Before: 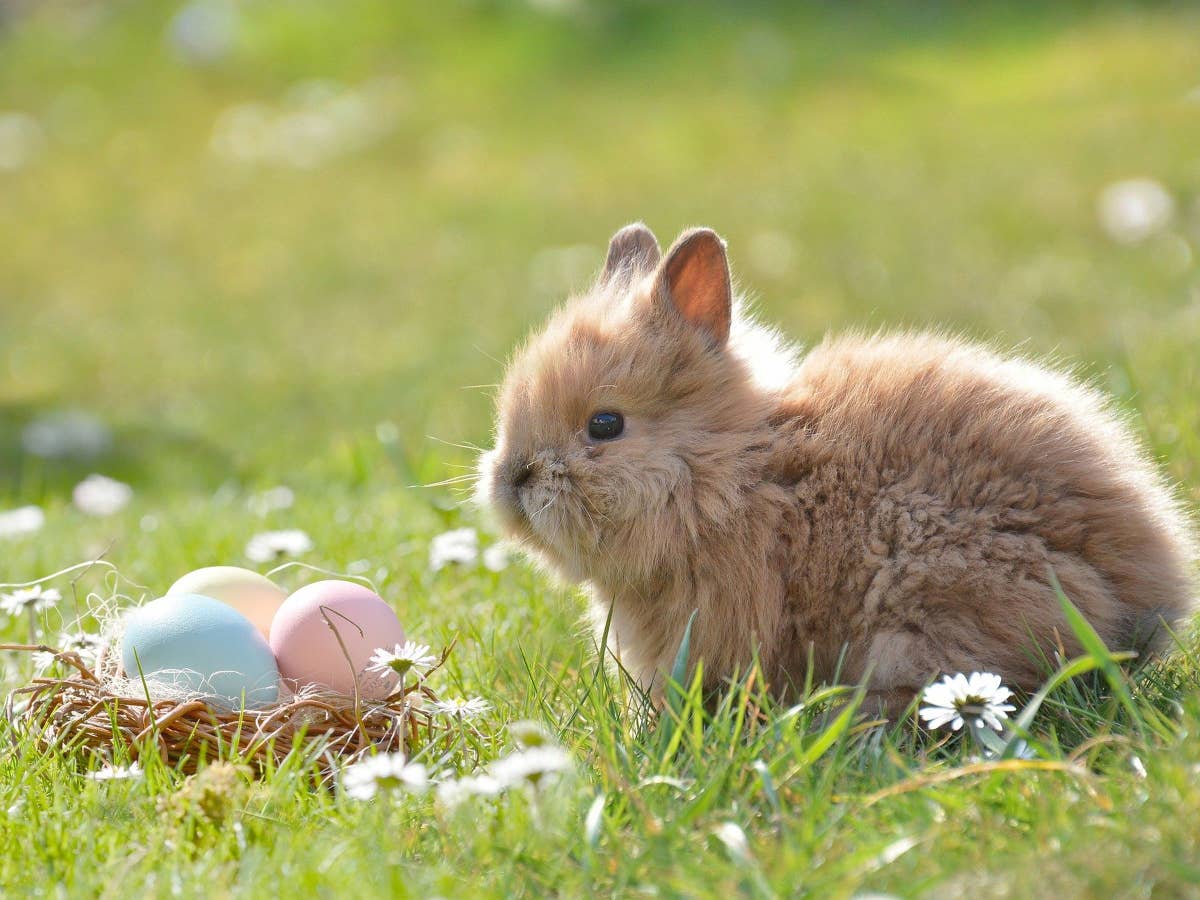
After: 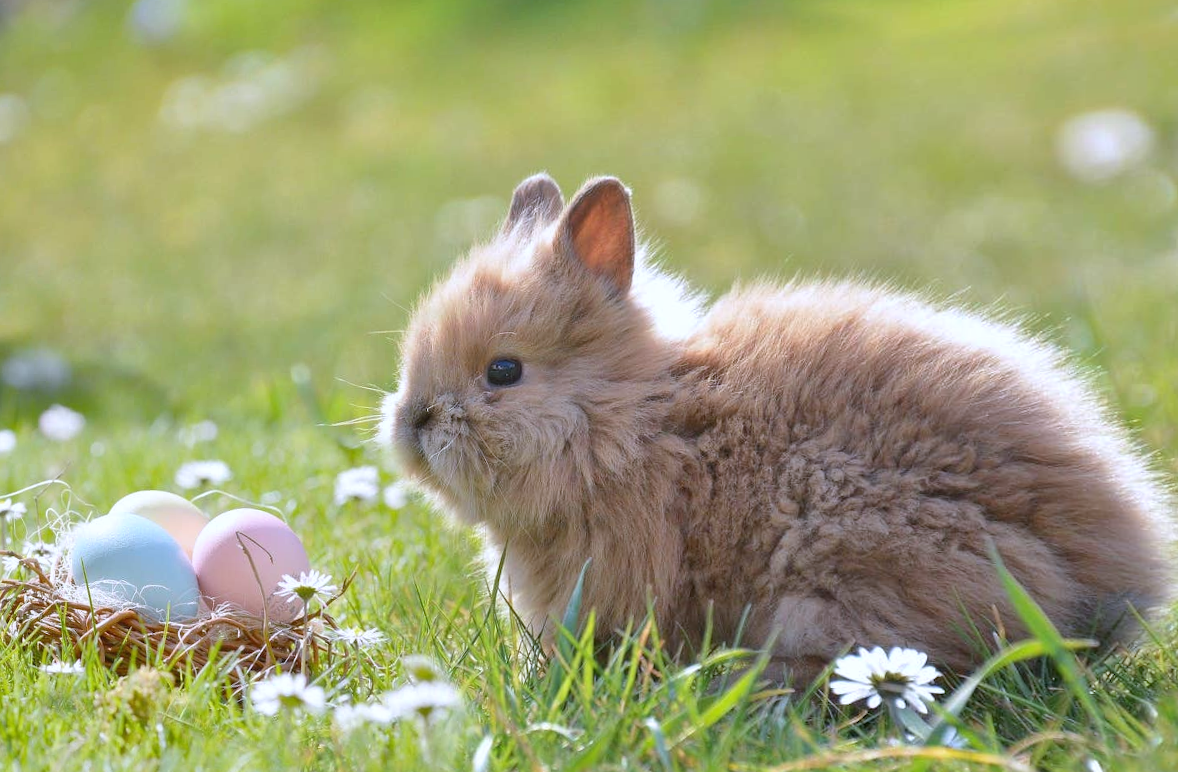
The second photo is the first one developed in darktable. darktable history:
rotate and perspective: rotation 1.69°, lens shift (vertical) -0.023, lens shift (horizontal) -0.291, crop left 0.025, crop right 0.988, crop top 0.092, crop bottom 0.842
white balance: red 0.967, blue 1.119, emerald 0.756
